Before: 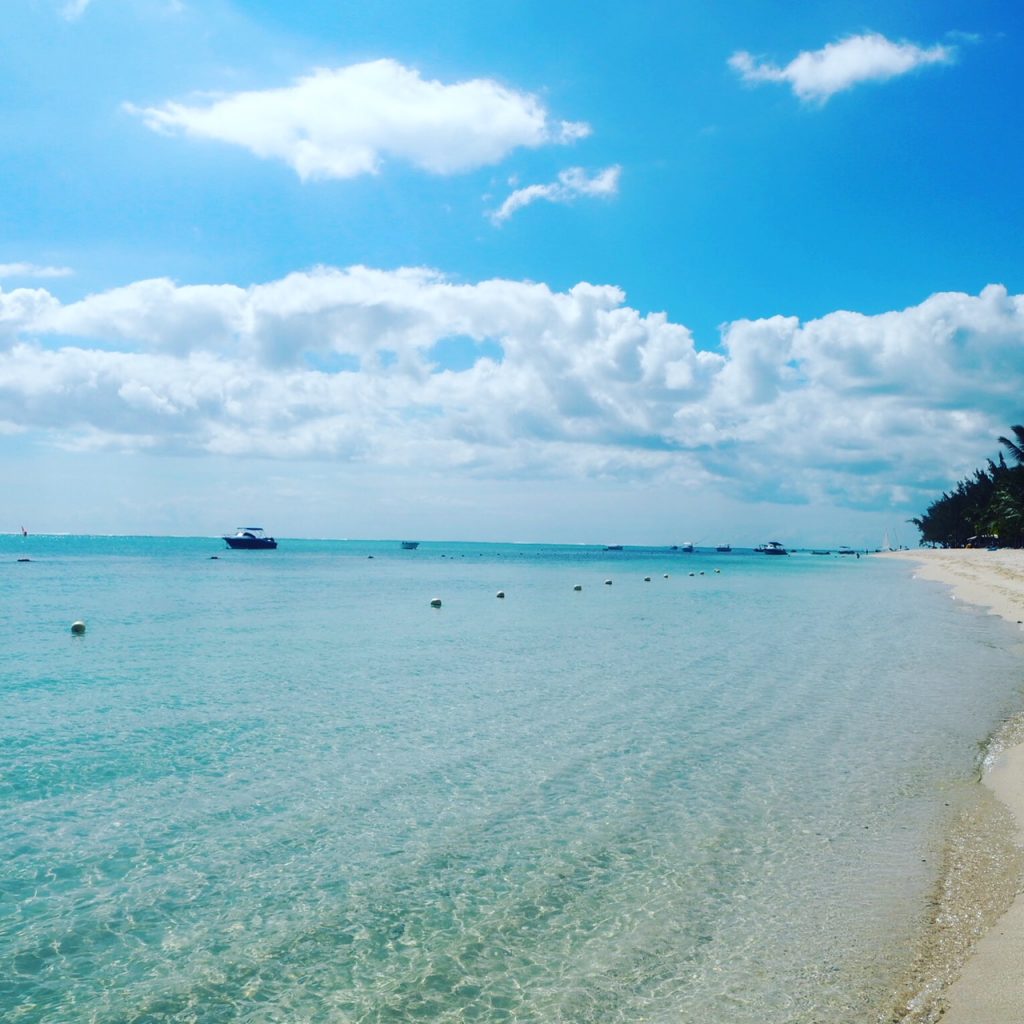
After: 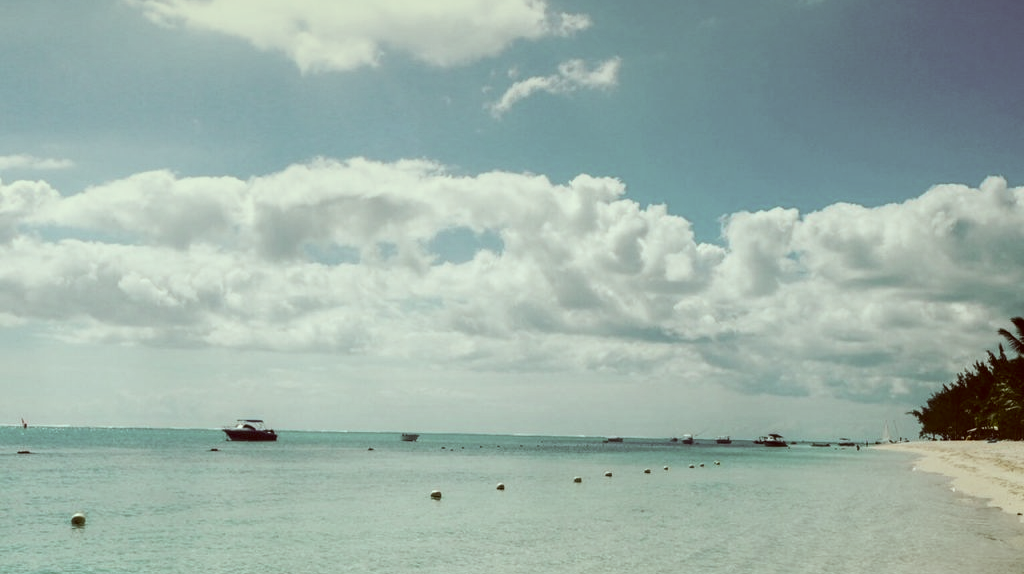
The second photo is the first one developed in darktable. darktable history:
crop and rotate: top 10.605%, bottom 33.274%
contrast brightness saturation: contrast 0.1, saturation -0.36
local contrast: detail 130%
graduated density: on, module defaults
color correction: highlights a* -5.94, highlights b* 9.48, shadows a* 10.12, shadows b* 23.94
